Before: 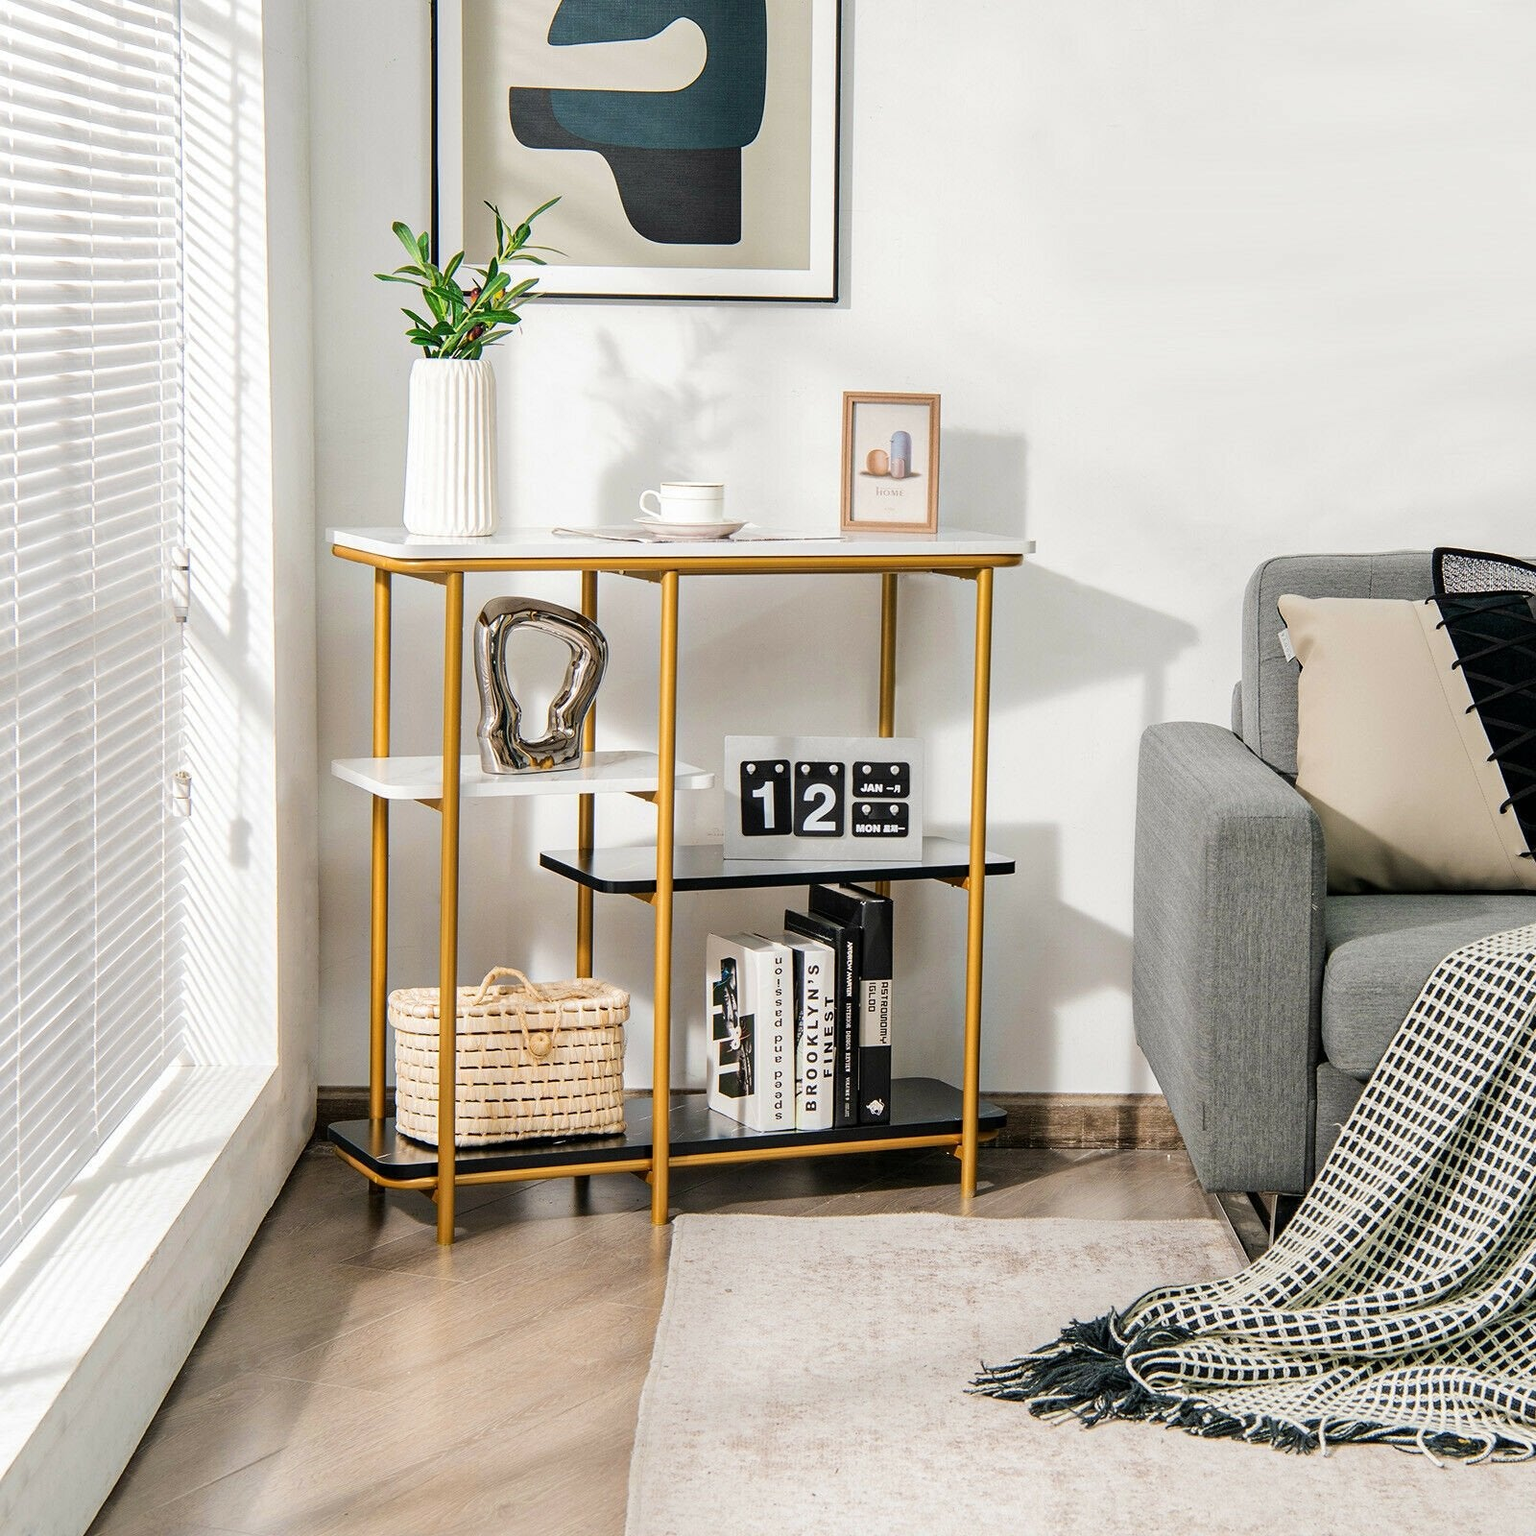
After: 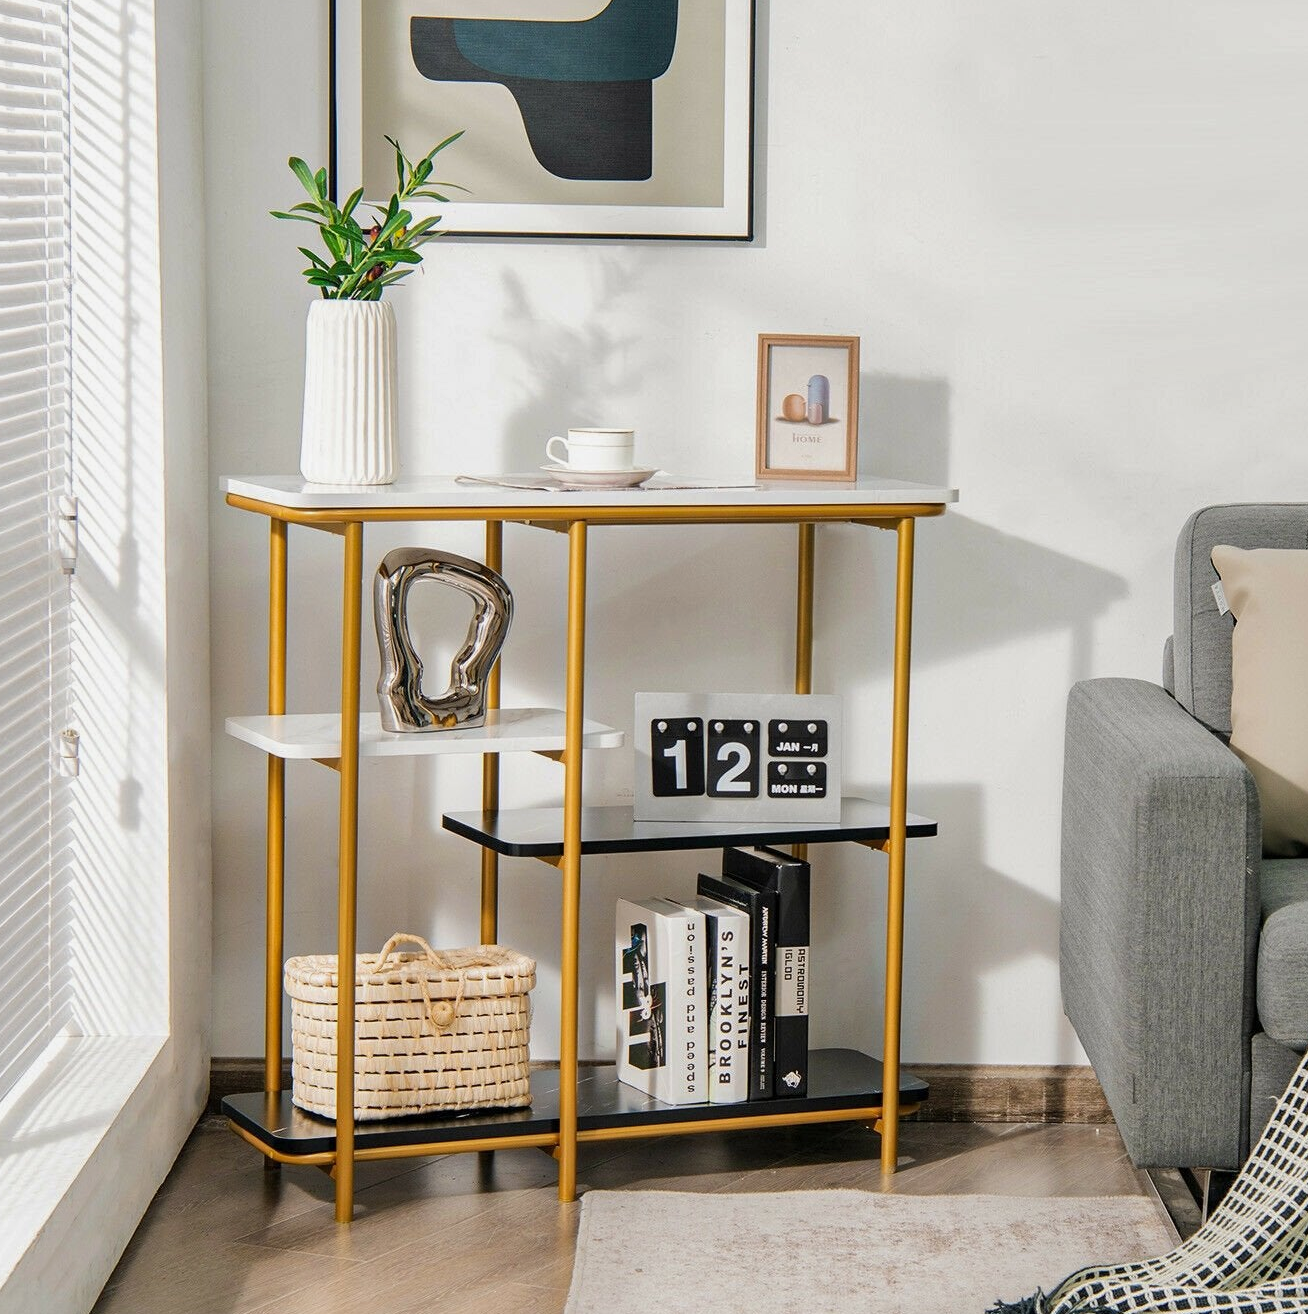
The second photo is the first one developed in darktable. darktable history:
crop and rotate: left 7.618%, top 4.685%, right 10.627%, bottom 13.177%
shadows and highlights: shadows 25.99, white point adjustment -3.13, highlights -29.98
